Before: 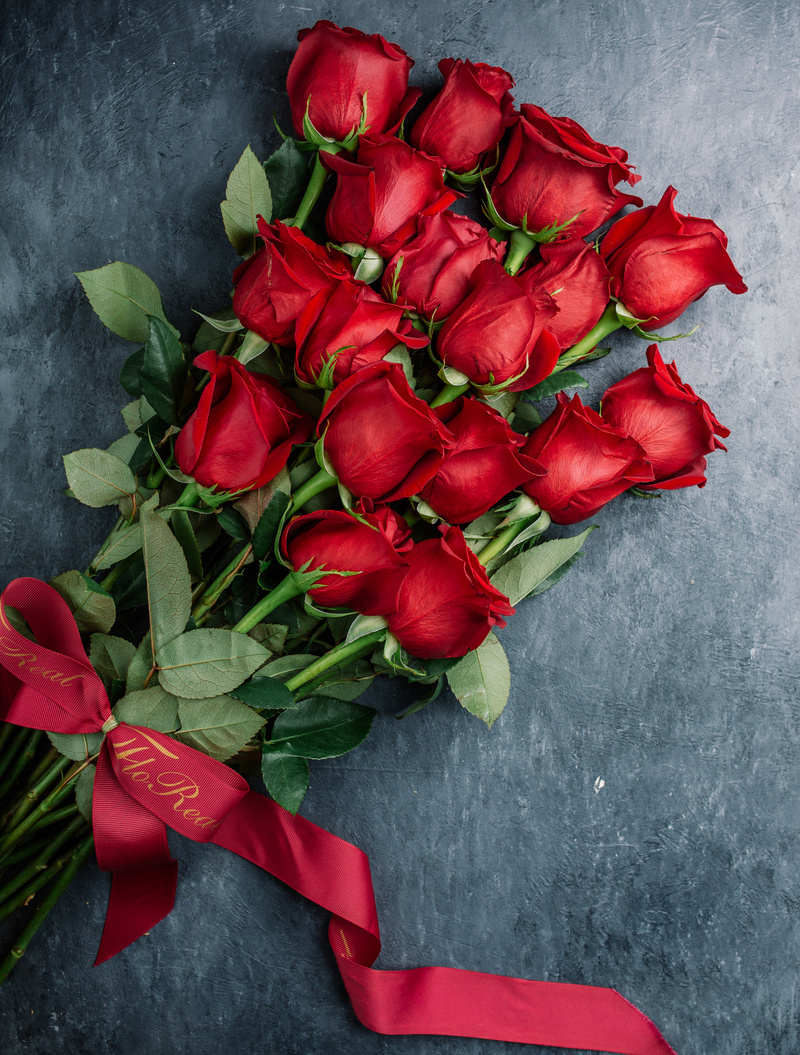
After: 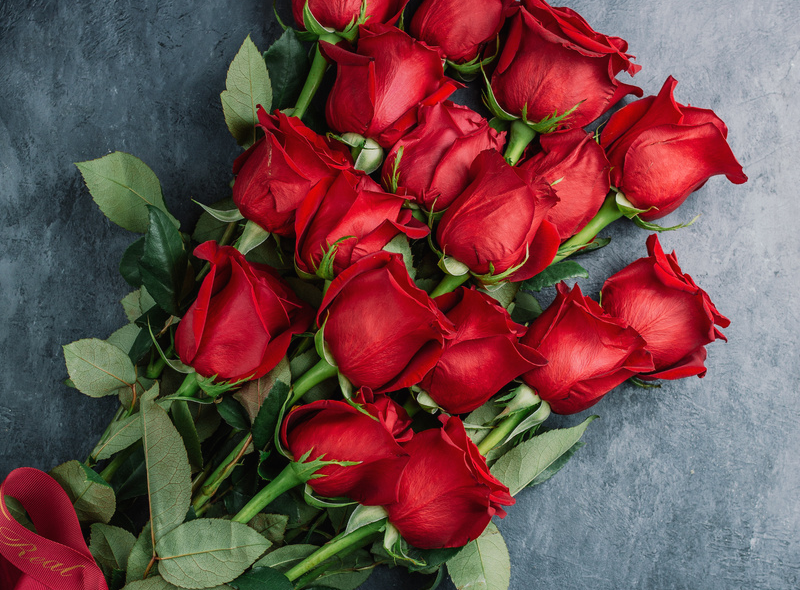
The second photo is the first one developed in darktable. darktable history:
exposure: black level correction -0.001, exposure 0.08 EV, compensate highlight preservation false
crop and rotate: top 10.499%, bottom 33.511%
tone equalizer: -8 EV -0.001 EV, -7 EV 0.005 EV, -6 EV -0.015 EV, -5 EV 0.016 EV, -4 EV -0.008 EV, -3 EV 0.017 EV, -2 EV -0.047 EV, -1 EV -0.28 EV, +0 EV -0.555 EV, edges refinement/feathering 500, mask exposure compensation -1.57 EV, preserve details no
